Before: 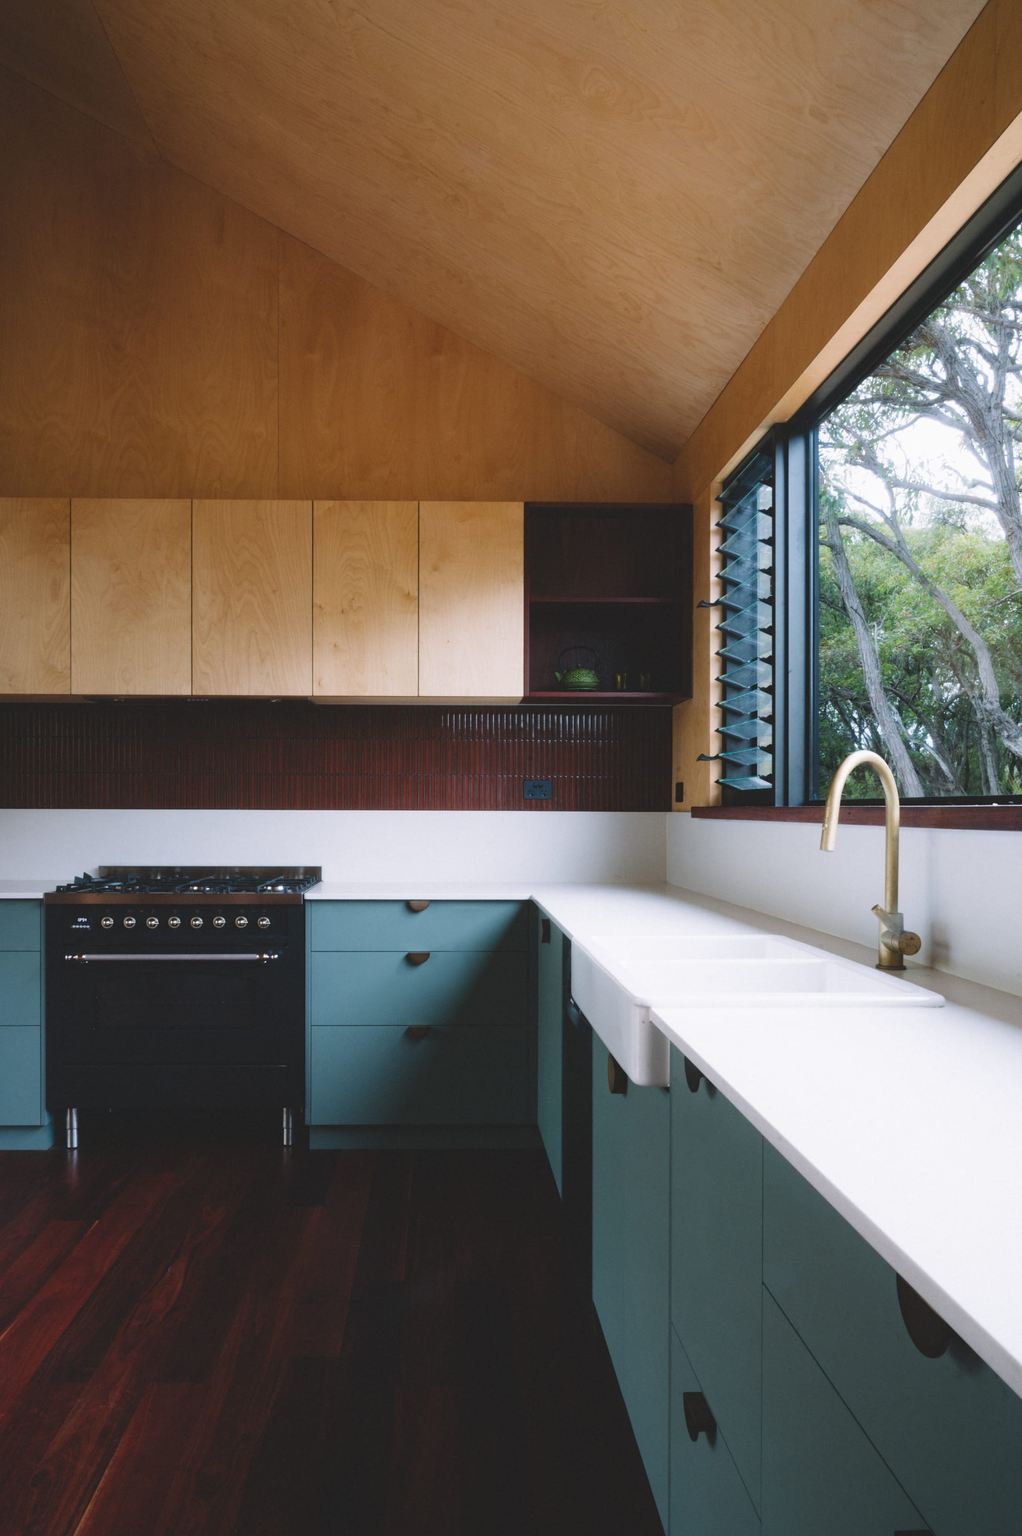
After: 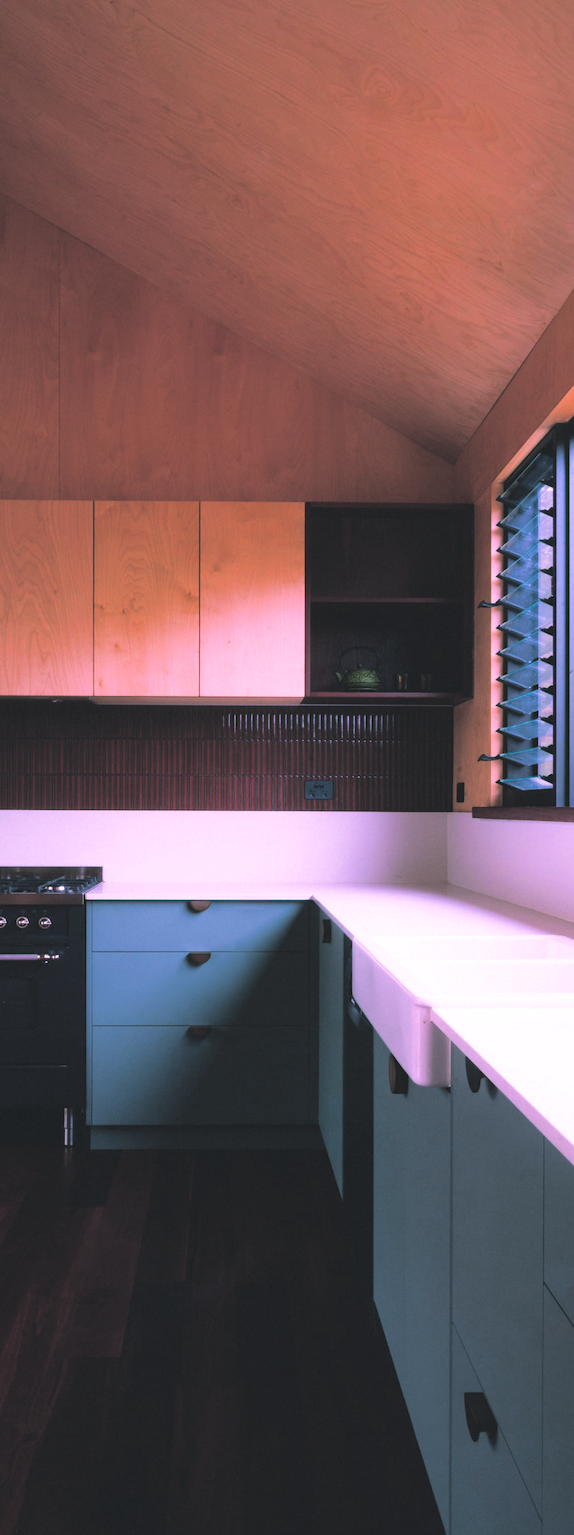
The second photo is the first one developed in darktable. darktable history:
color correction: highlights a* 19.5, highlights b* -11.53, saturation 1.69
crop: left 21.496%, right 22.254%
split-toning: shadows › hue 201.6°, shadows › saturation 0.16, highlights › hue 50.4°, highlights › saturation 0.2, balance -49.9
